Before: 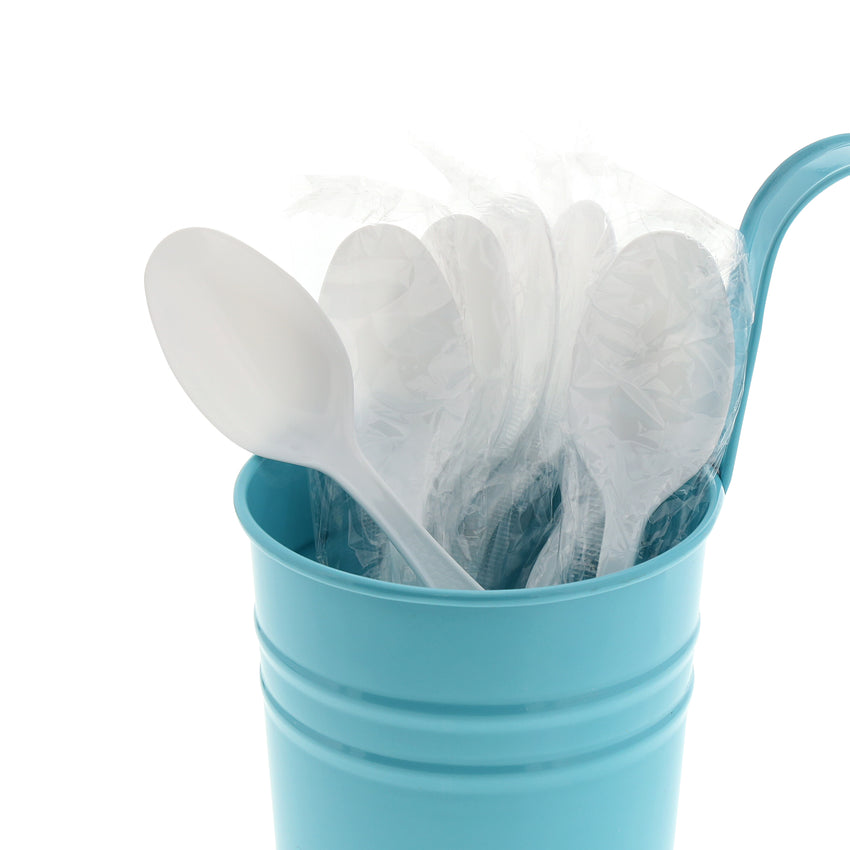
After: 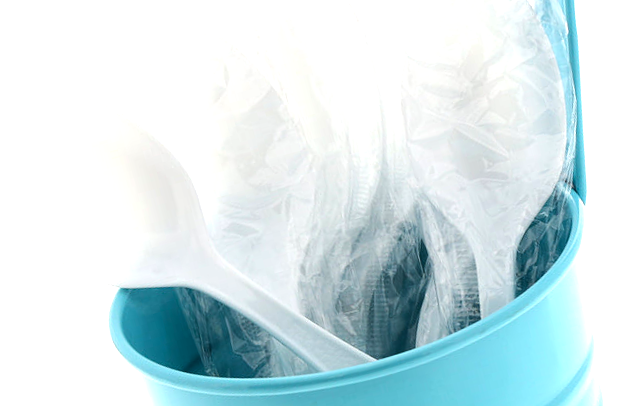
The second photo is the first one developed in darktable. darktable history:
rotate and perspective: rotation -14.8°, crop left 0.1, crop right 0.903, crop top 0.25, crop bottom 0.748
crop: left 16.768%, top 8.653%, right 8.362%, bottom 12.485%
tone equalizer: -8 EV -0.75 EV, -7 EV -0.7 EV, -6 EV -0.6 EV, -5 EV -0.4 EV, -3 EV 0.4 EV, -2 EV 0.6 EV, -1 EV 0.7 EV, +0 EV 0.75 EV, edges refinement/feathering 500, mask exposure compensation -1.57 EV, preserve details no
color correction: saturation 1.1
